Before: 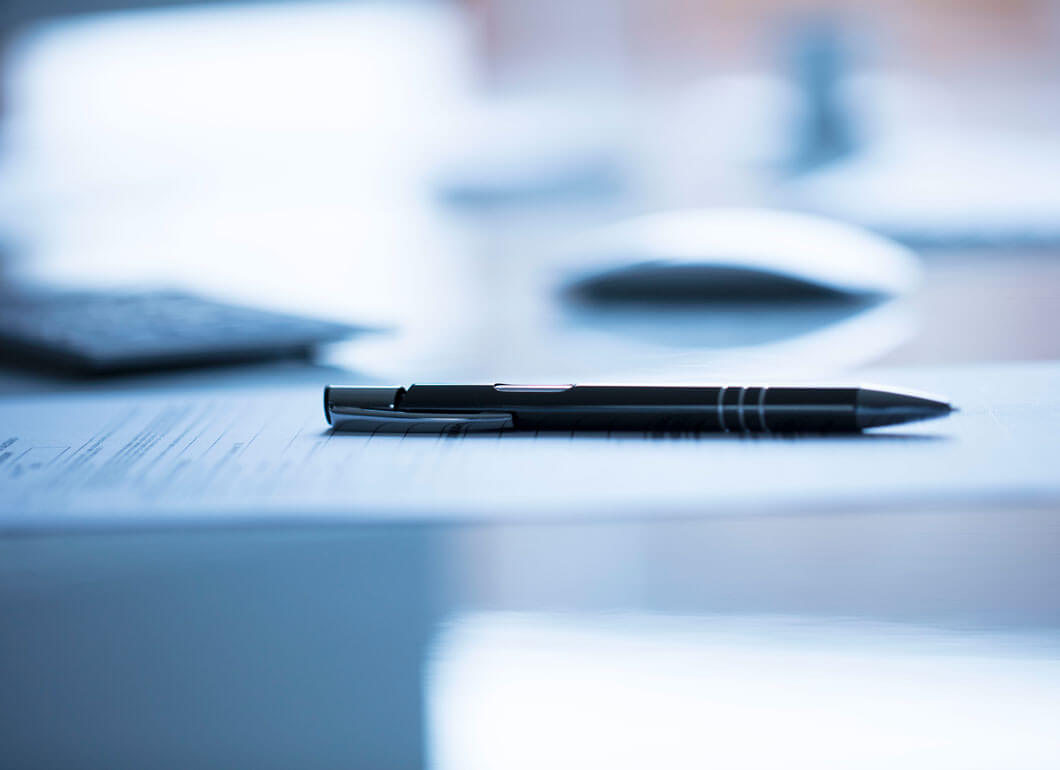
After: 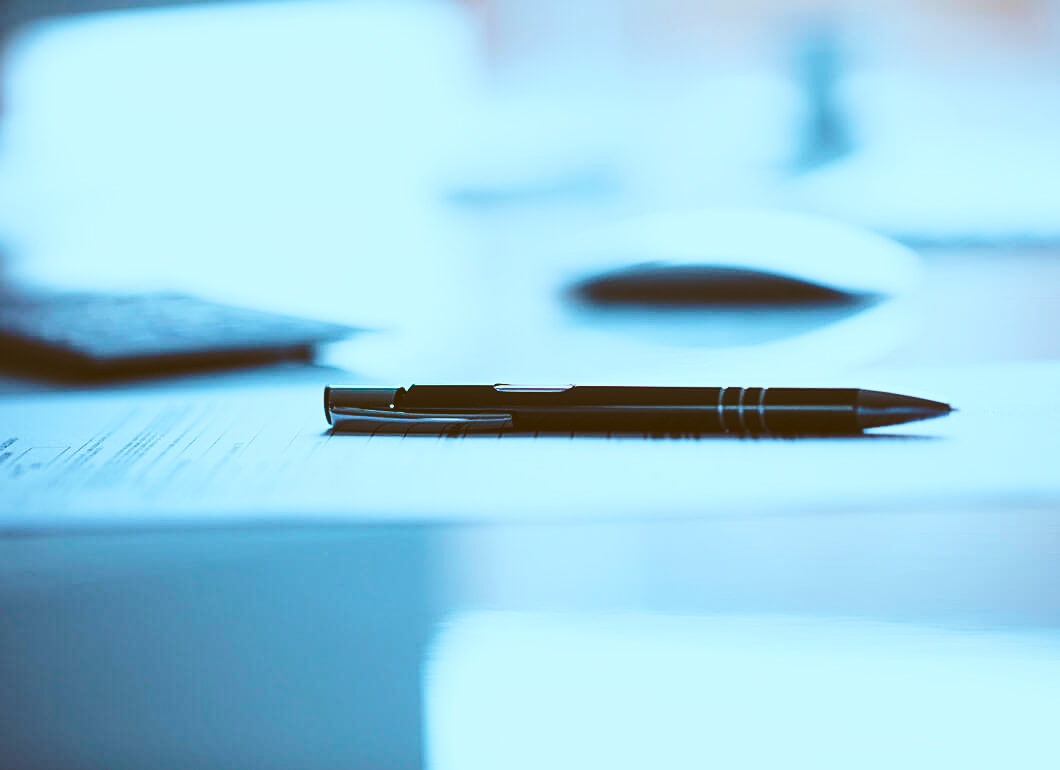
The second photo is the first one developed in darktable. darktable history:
tone curve: curves: ch0 [(0, 0.142) (0.384, 0.314) (0.752, 0.711) (0.991, 0.95)]; ch1 [(0.006, 0.129) (0.346, 0.384) (1, 1)]; ch2 [(0.003, 0.057) (0.261, 0.248) (1, 1)], preserve colors none
color correction: highlights a* -14.11, highlights b* -16.57, shadows a* 10.7, shadows b* 29.36
sharpen: on, module defaults
base curve: curves: ch0 [(0, 0) (0.028, 0.03) (0.121, 0.232) (0.46, 0.748) (0.859, 0.968) (1, 1)], exposure shift 0.01, preserve colors none
